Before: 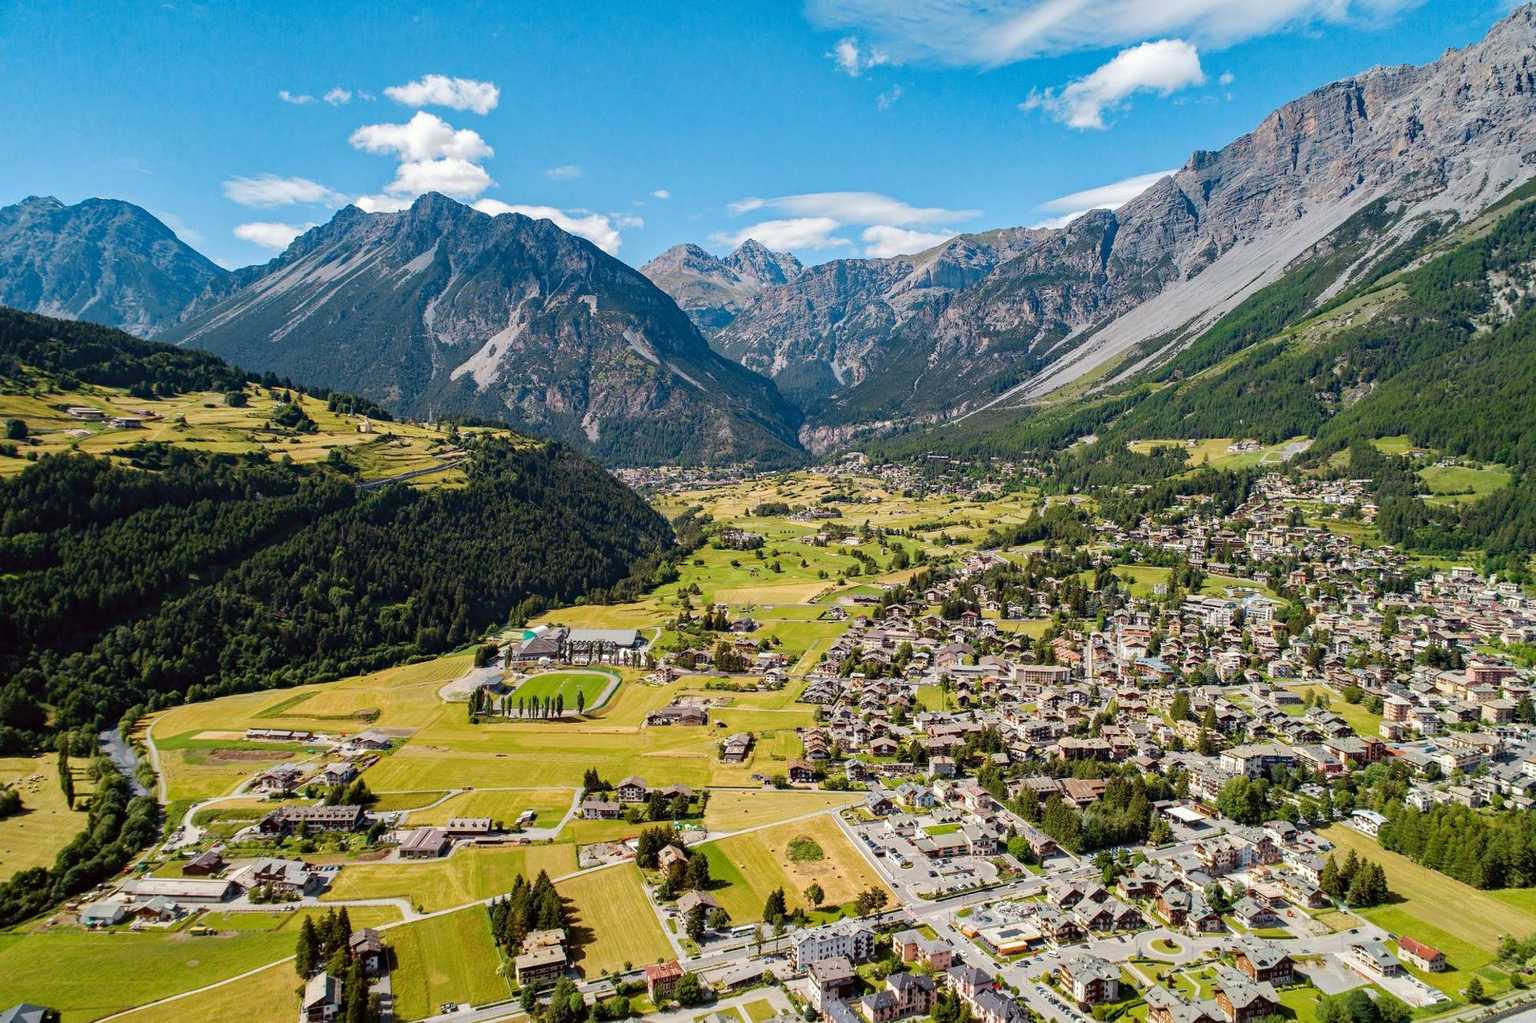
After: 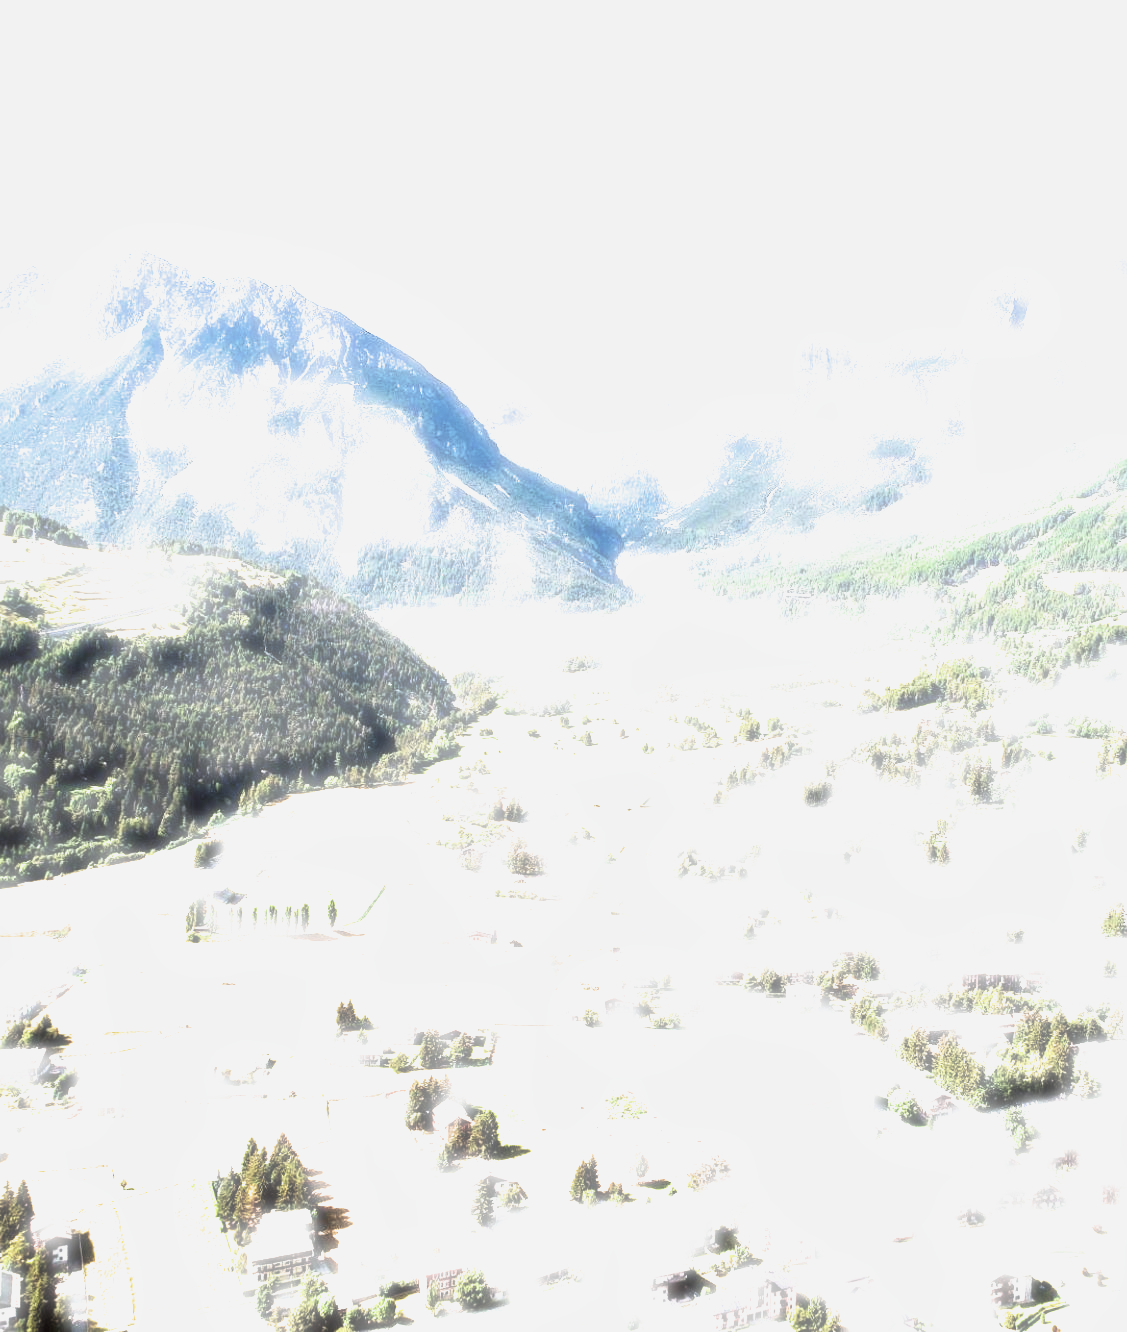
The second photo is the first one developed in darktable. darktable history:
crop: left 21.237%, right 22.375%
haze removal: strength -0.898, distance 0.223, adaptive false
local contrast: mode bilateral grid, contrast 10, coarseness 24, detail 115%, midtone range 0.2
filmic rgb: black relative exposure -8.3 EV, white relative exposure 2.2 EV, target white luminance 99.946%, hardness 7.12, latitude 75.68%, contrast 1.317, highlights saturation mix -2.91%, shadows ↔ highlights balance 30.04%
exposure: black level correction 0, exposure 1.974 EV, compensate highlight preservation false
tone curve: curves: ch0 [(0, 0) (0.087, 0.054) (0.281, 0.245) (0.532, 0.514) (0.835, 0.818) (0.994, 0.955)]; ch1 [(0, 0) (0.27, 0.195) (0.406, 0.435) (0.452, 0.474) (0.495, 0.5) (0.514, 0.508) (0.537, 0.556) (0.654, 0.689) (1, 1)]; ch2 [(0, 0) (0.269, 0.299) (0.459, 0.441) (0.498, 0.499) (0.523, 0.52) (0.551, 0.549) (0.633, 0.625) (0.659, 0.681) (0.718, 0.764) (1, 1)], preserve colors none
tone equalizer: smoothing diameter 24.81%, edges refinement/feathering 9.55, preserve details guided filter
